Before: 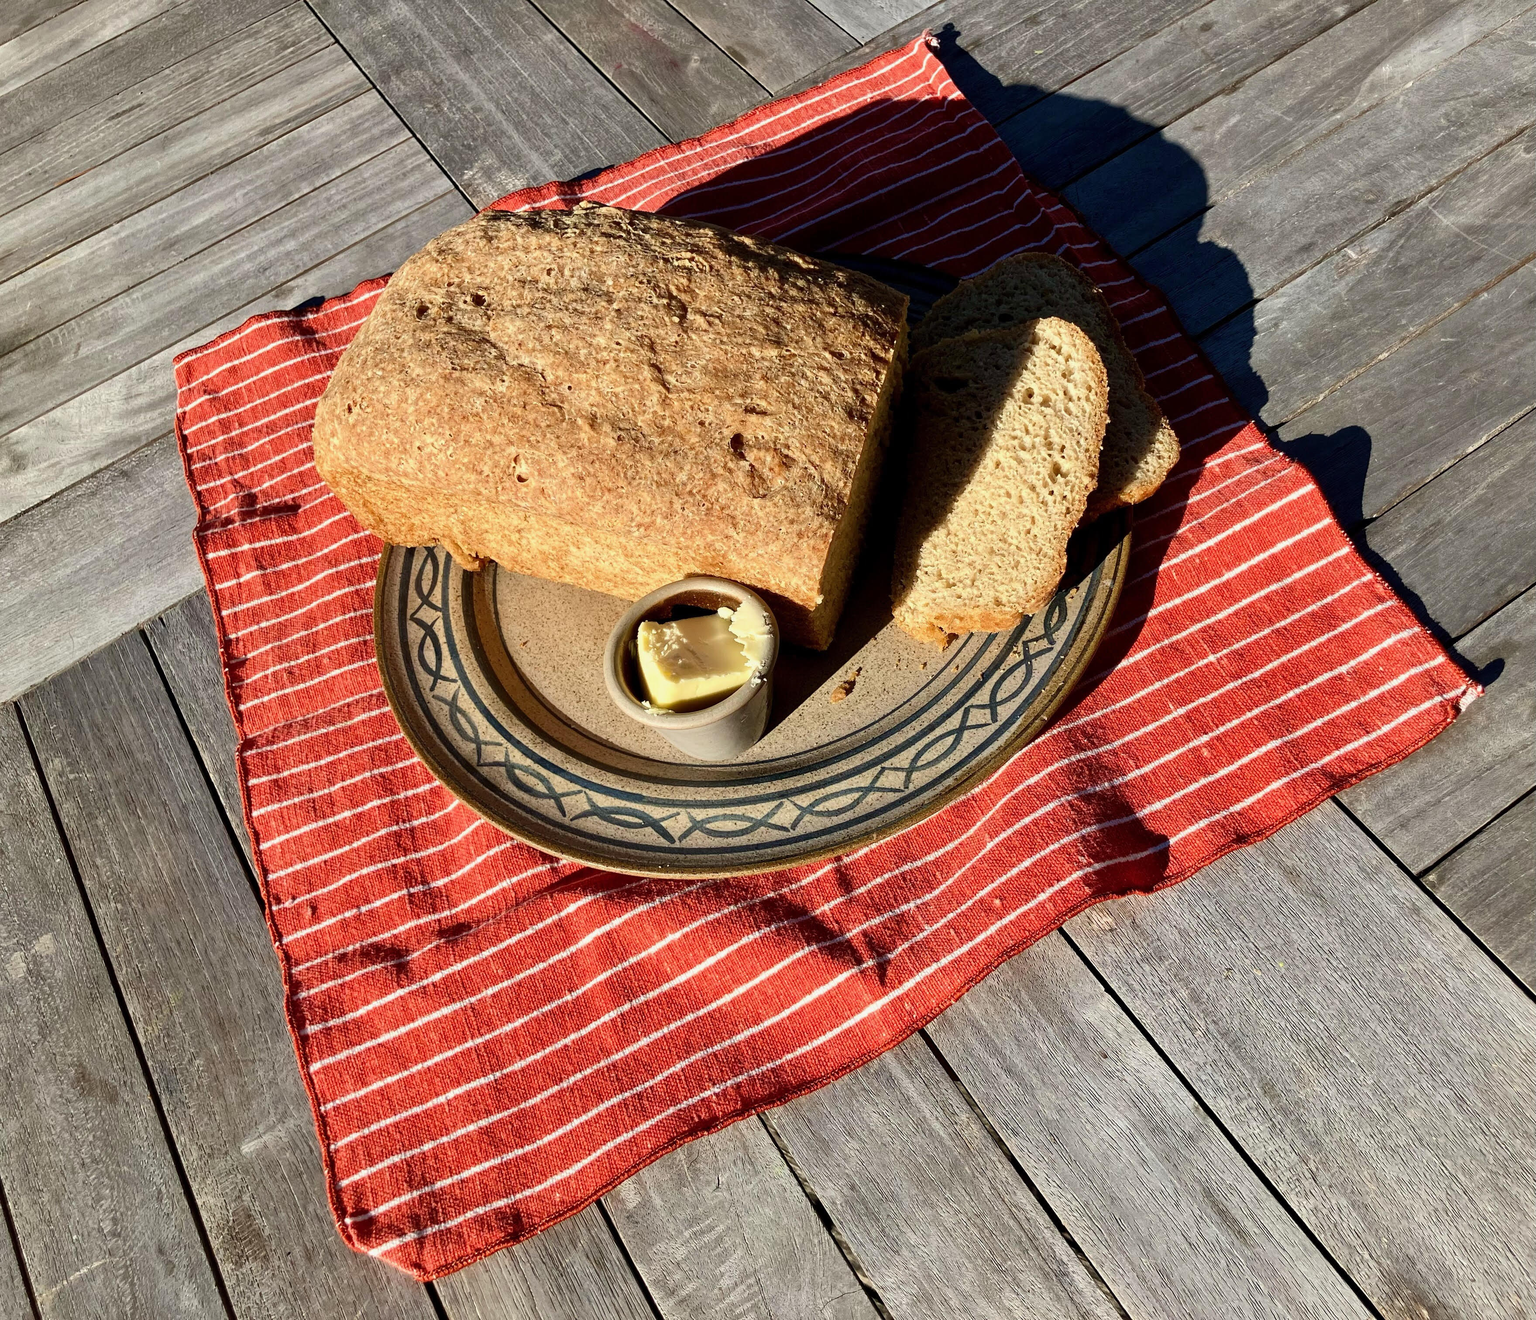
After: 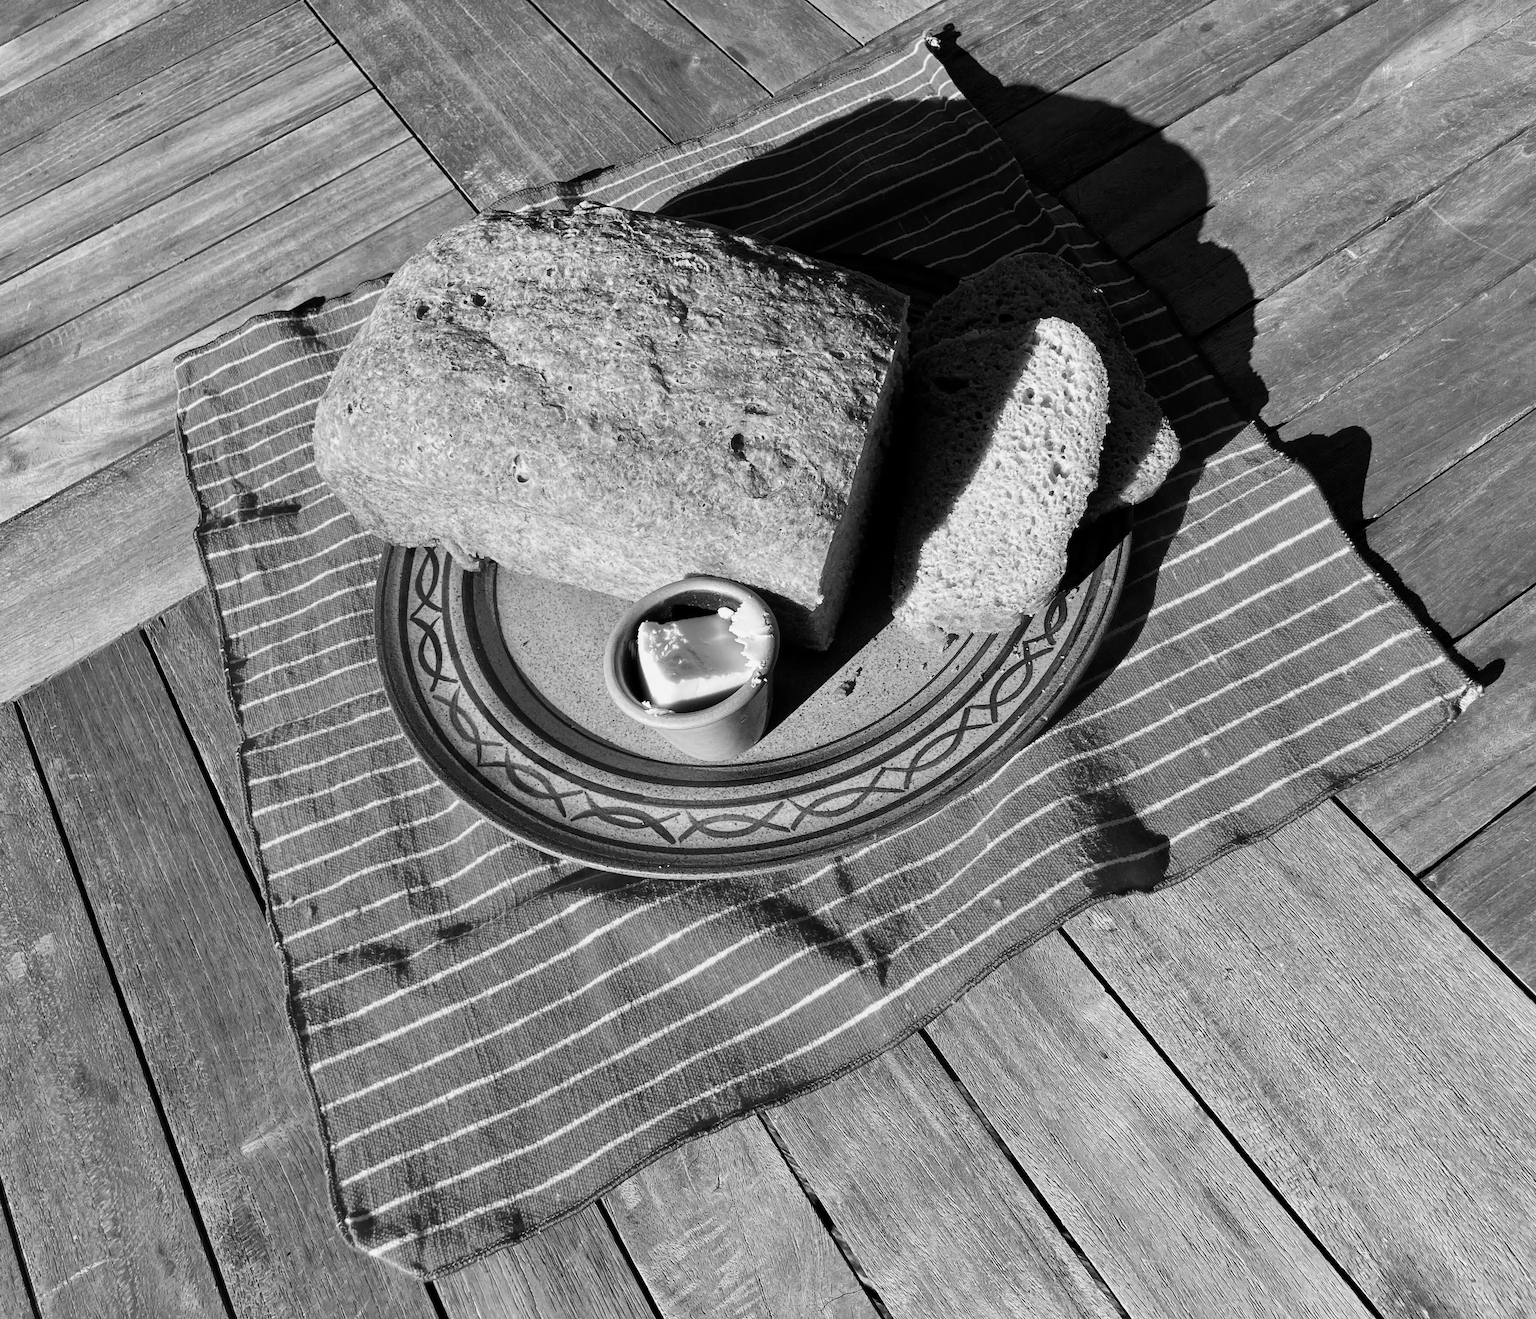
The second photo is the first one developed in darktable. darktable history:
tone equalizer: on, module defaults
monochrome: a -6.99, b 35.61, size 1.4
